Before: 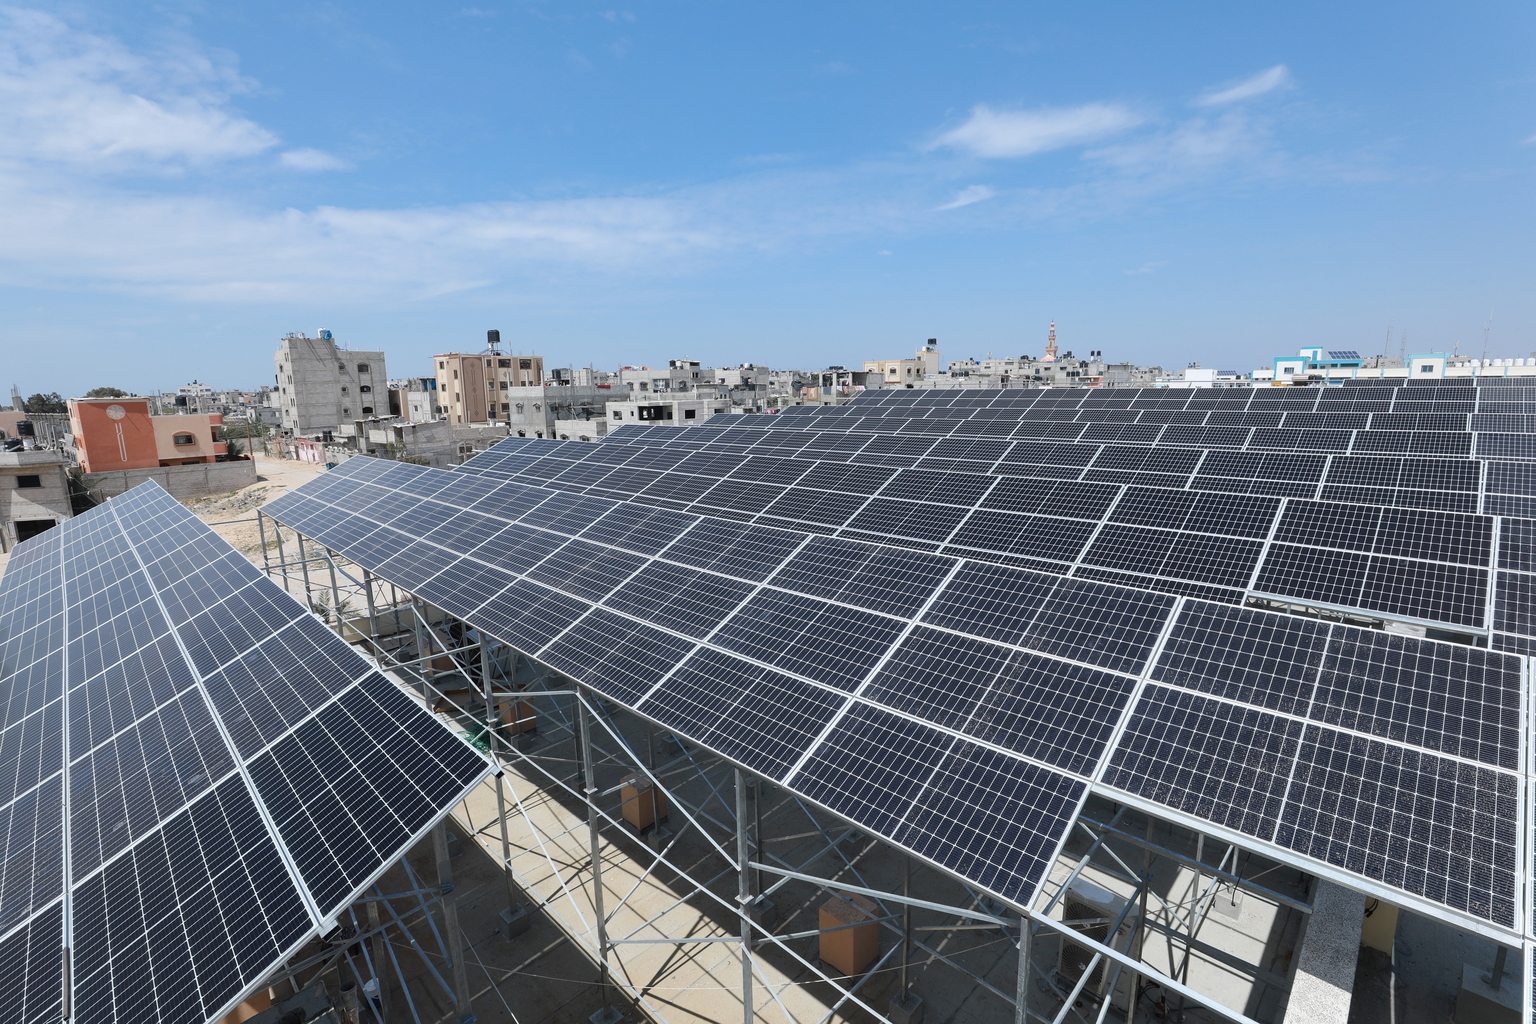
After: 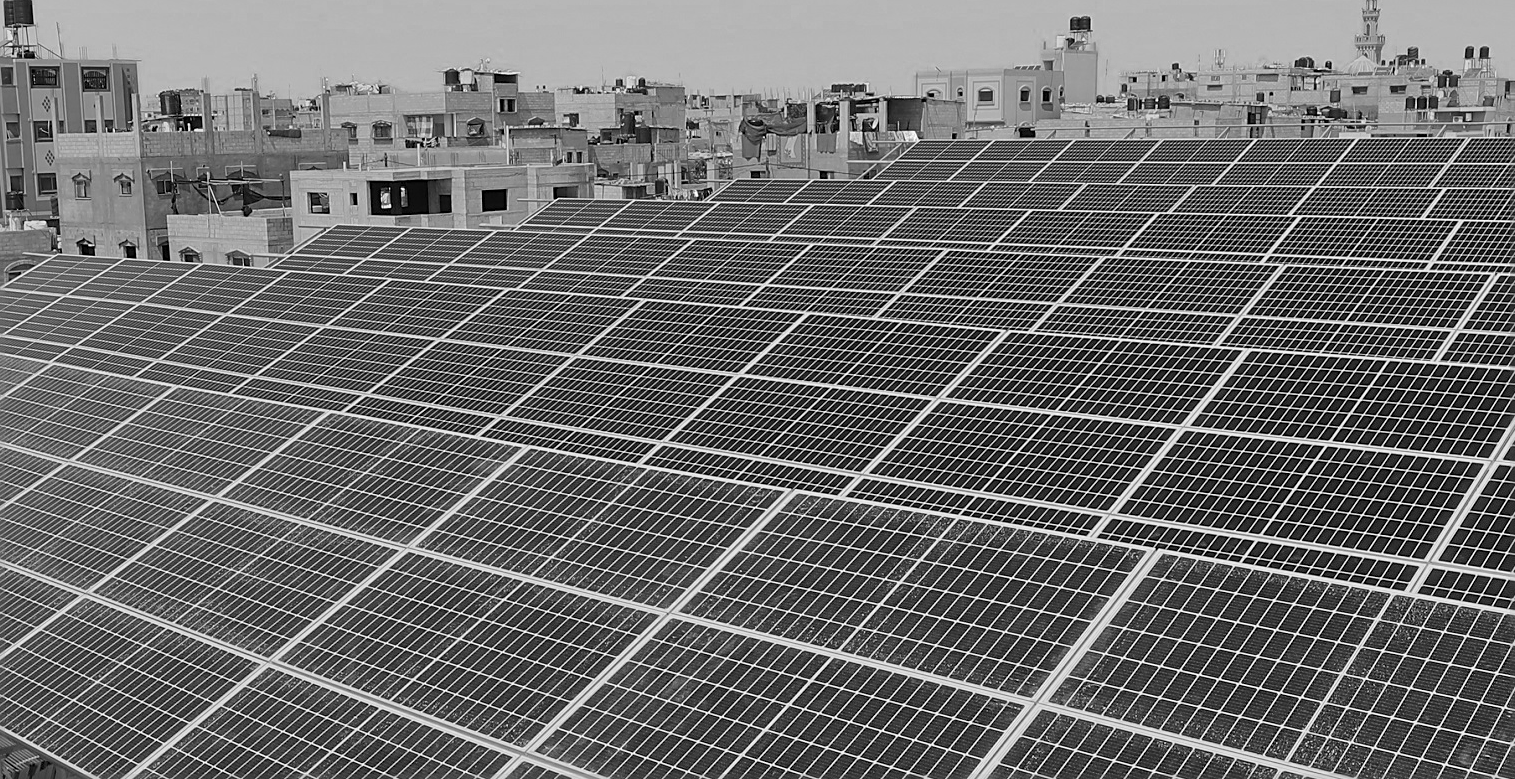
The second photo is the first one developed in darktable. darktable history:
color zones: curves: ch0 [(0, 0.613) (0.01, 0.613) (0.245, 0.448) (0.498, 0.529) (0.642, 0.665) (0.879, 0.777) (0.99, 0.613)]; ch1 [(0, 0) (0.143, 0) (0.286, 0) (0.429, 0) (0.571, 0) (0.714, 0) (0.857, 0)]
tone equalizer: edges refinement/feathering 500, mask exposure compensation -1.57 EV, preserve details no
exposure: black level correction 0, exposure -0.844 EV, compensate highlight preservation false
sharpen: on, module defaults
crop: left 31.65%, top 32.411%, right 27.619%, bottom 36.176%
shadows and highlights: highlights color adjustment 49.1%, soften with gaussian
contrast brightness saturation: brightness 0.088, saturation 0.192
